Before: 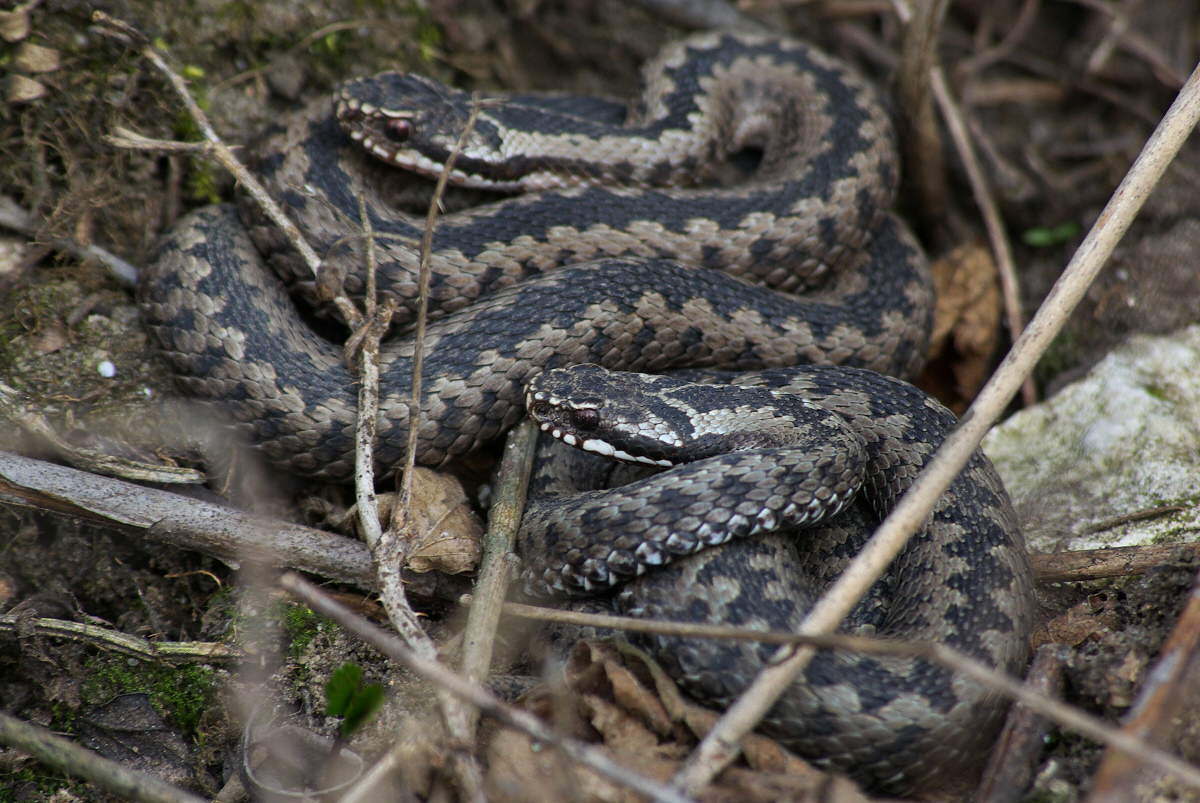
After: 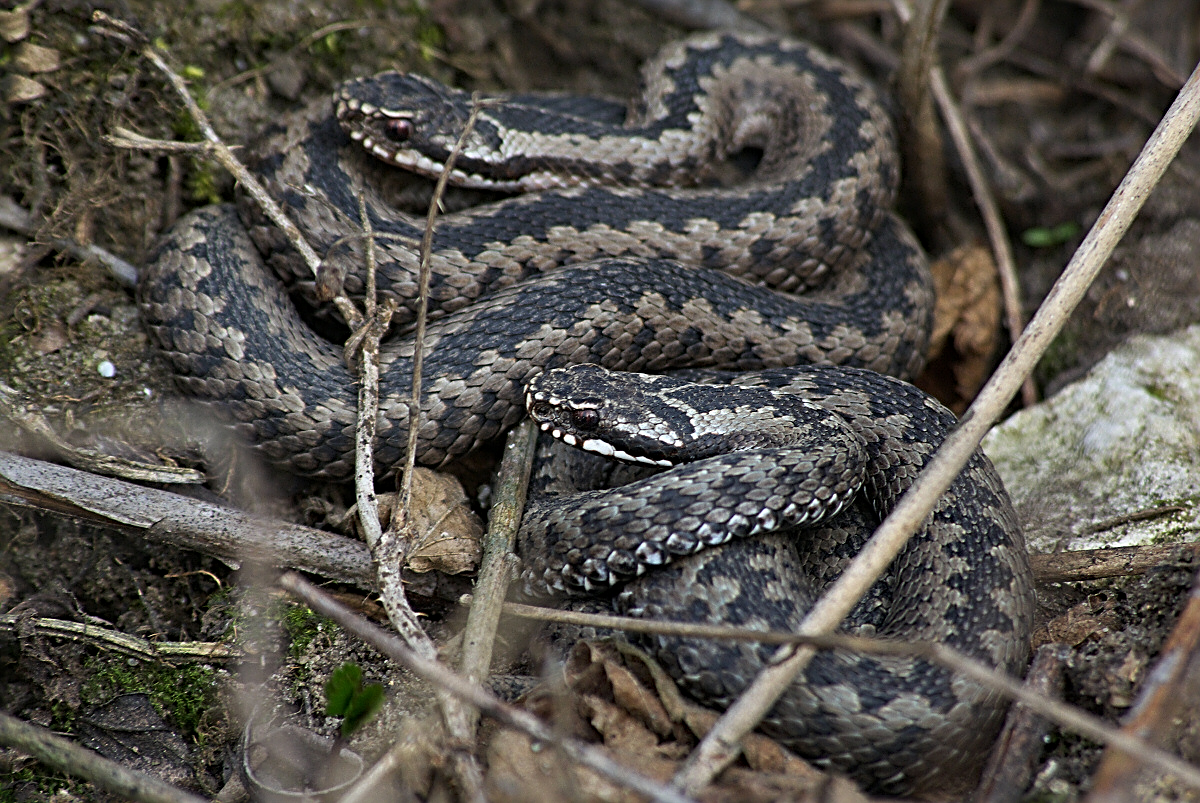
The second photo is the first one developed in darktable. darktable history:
sharpen: radius 3.04, amount 0.765
